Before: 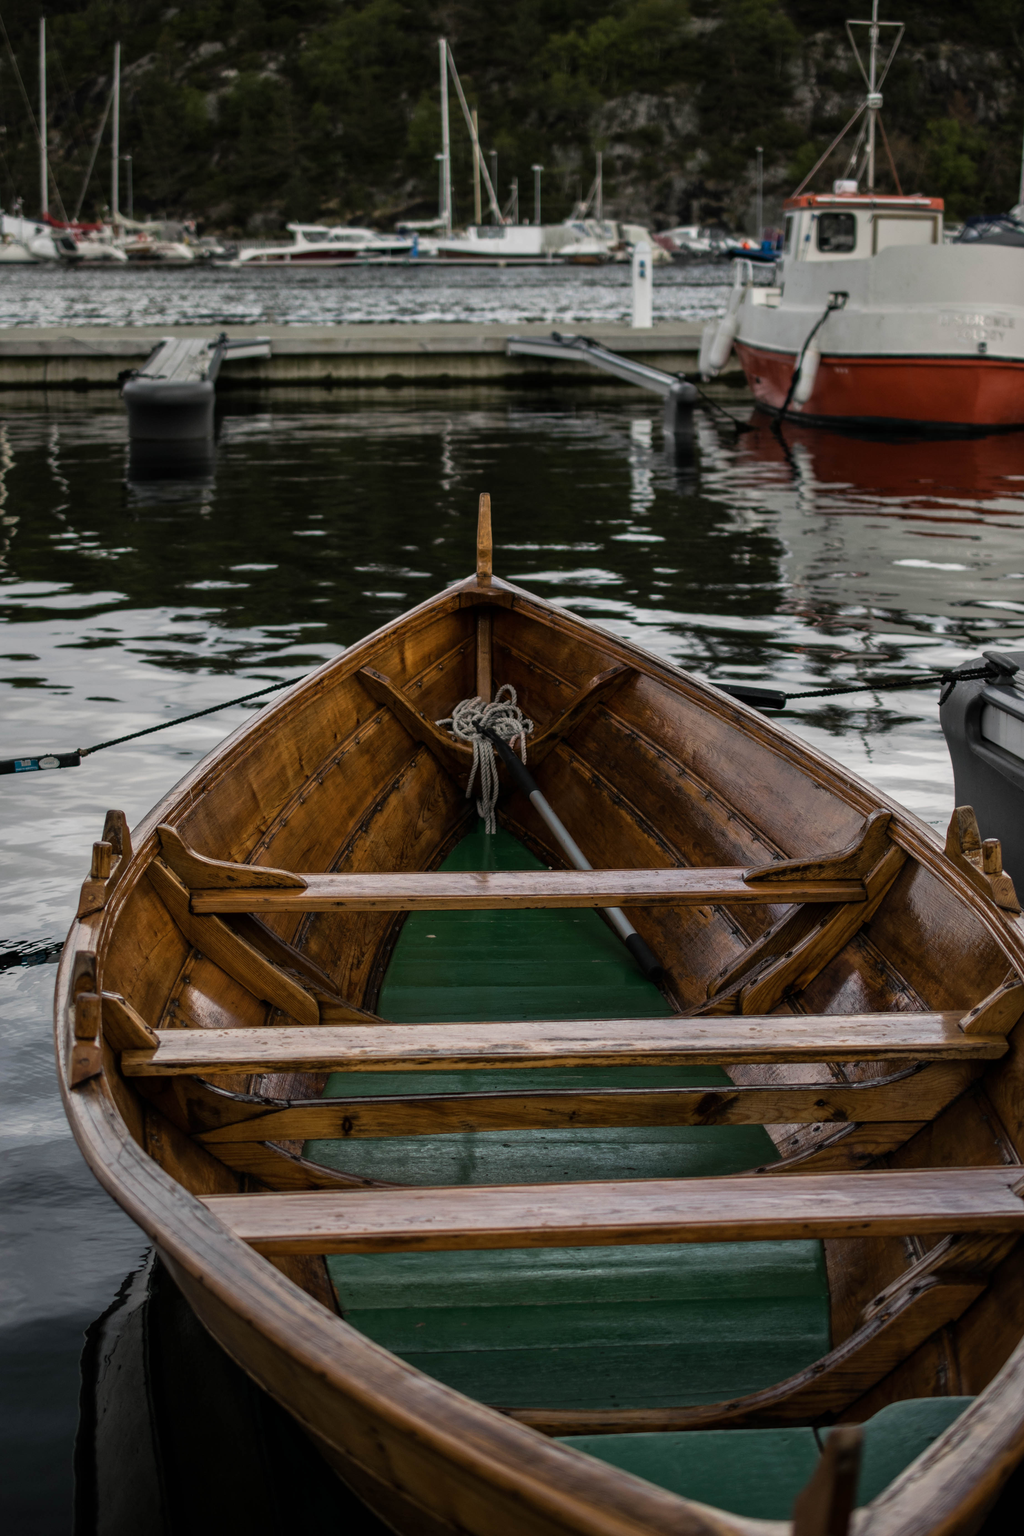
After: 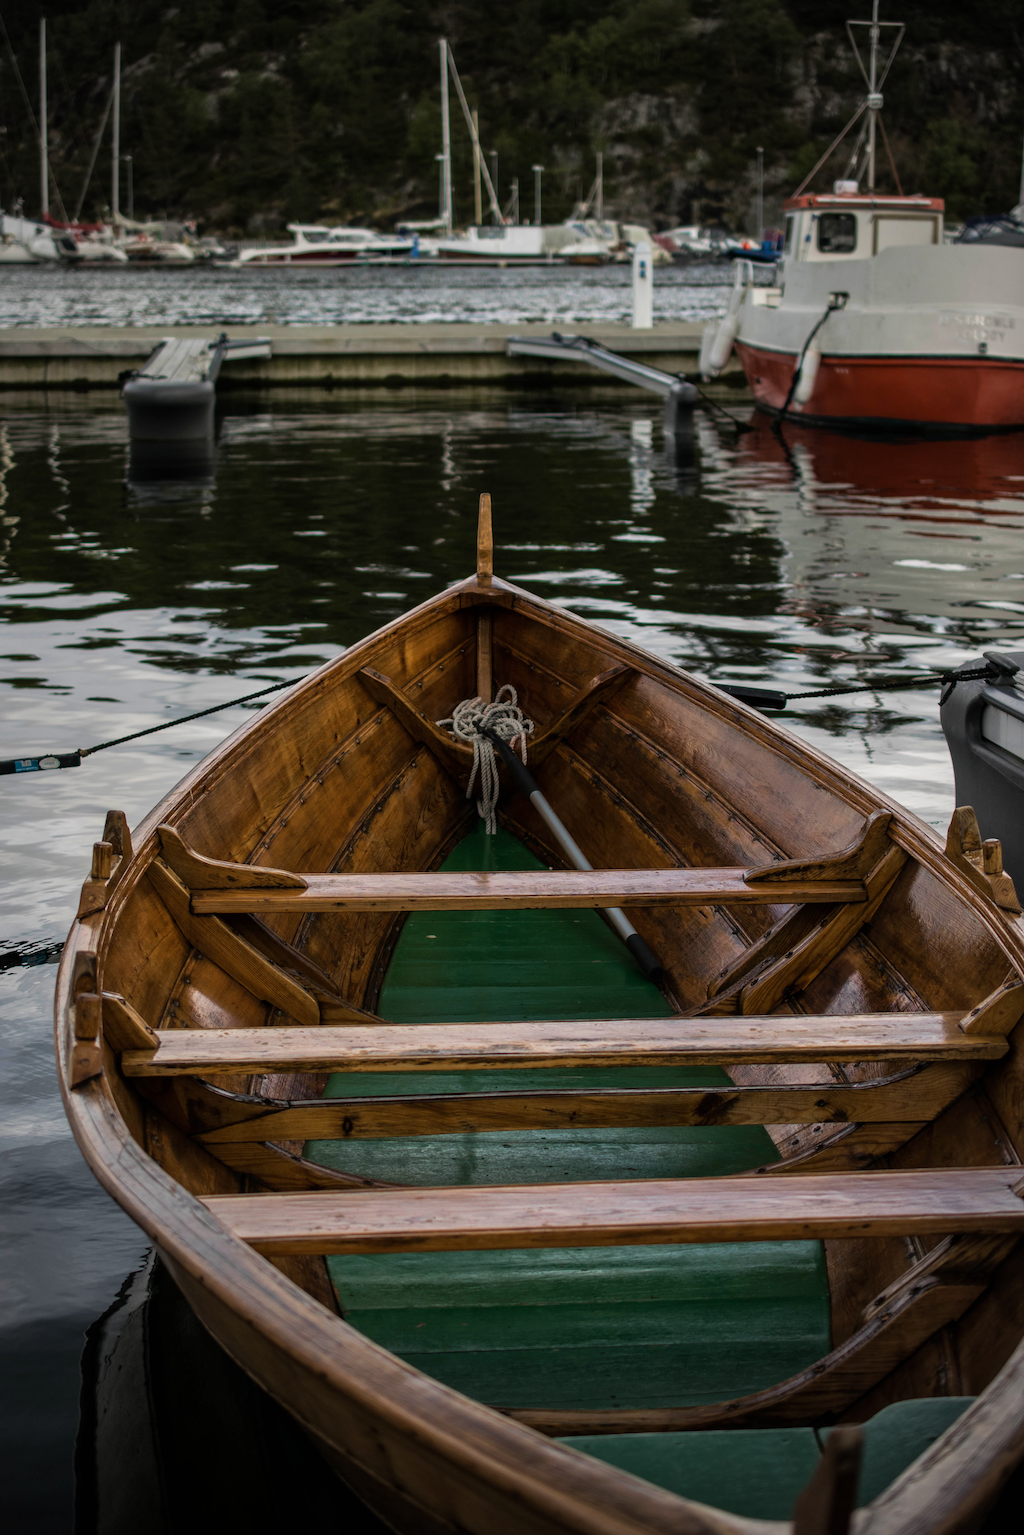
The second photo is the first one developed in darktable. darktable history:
velvia: strength 29.42%
vignetting: fall-off start 71.5%
